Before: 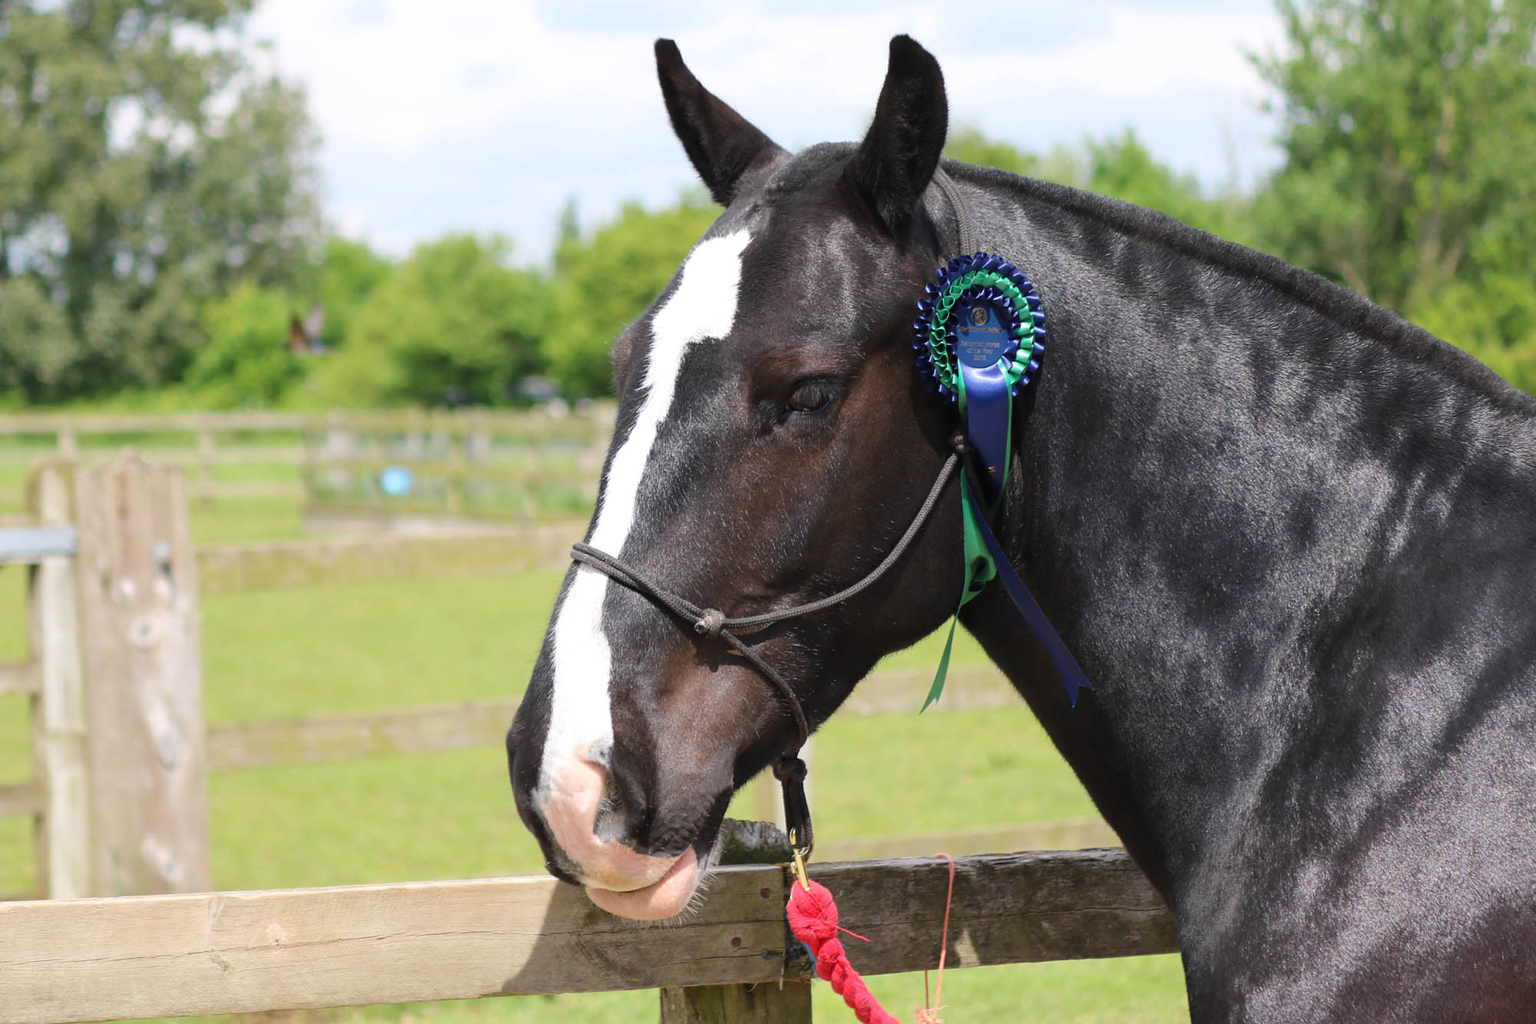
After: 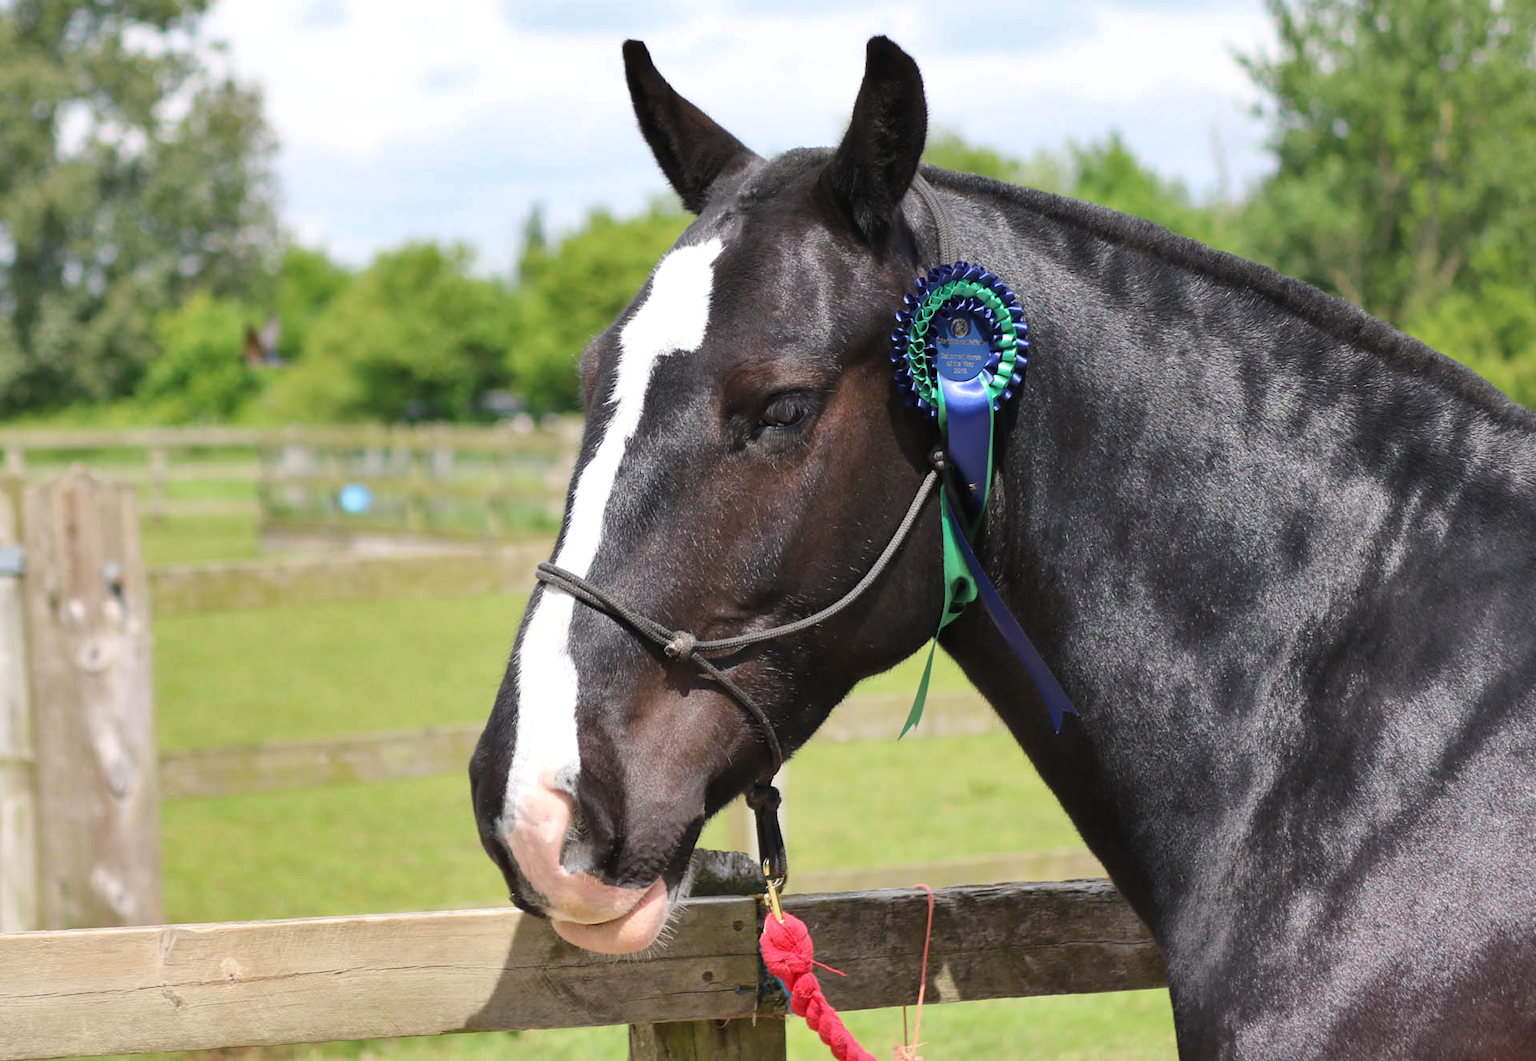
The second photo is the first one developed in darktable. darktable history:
crop and rotate: left 3.538%
shadows and highlights: white point adjustment 0.902, soften with gaussian
